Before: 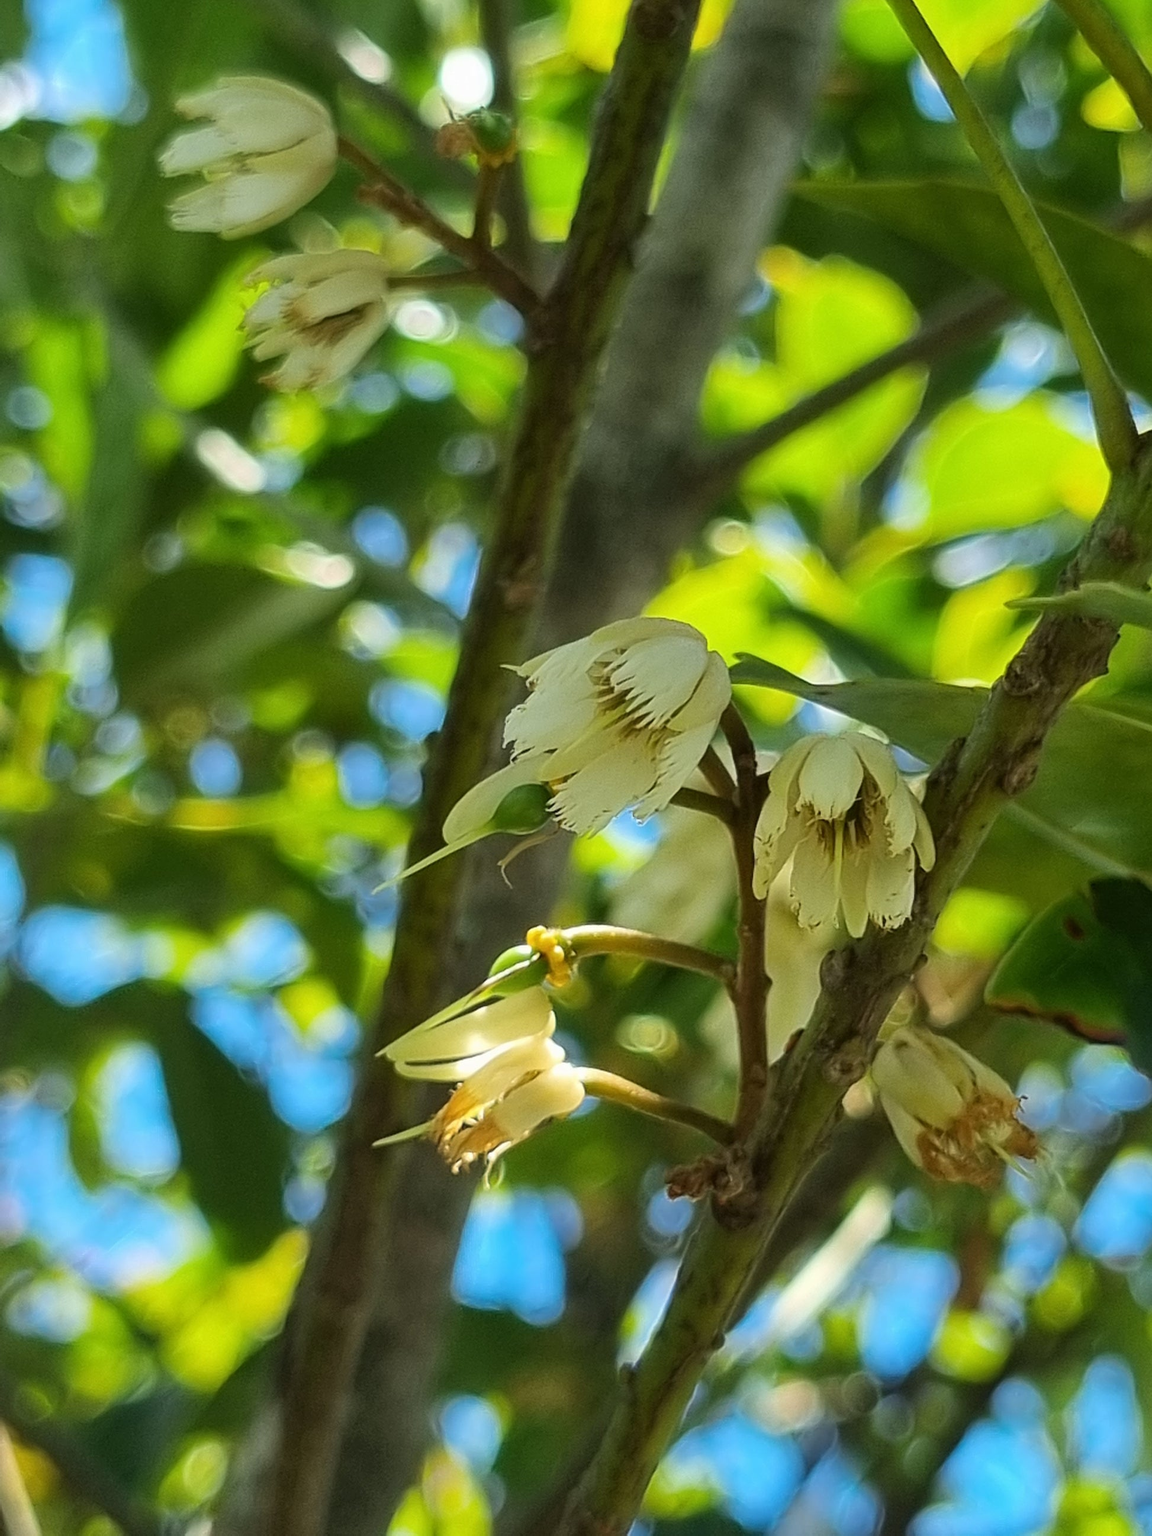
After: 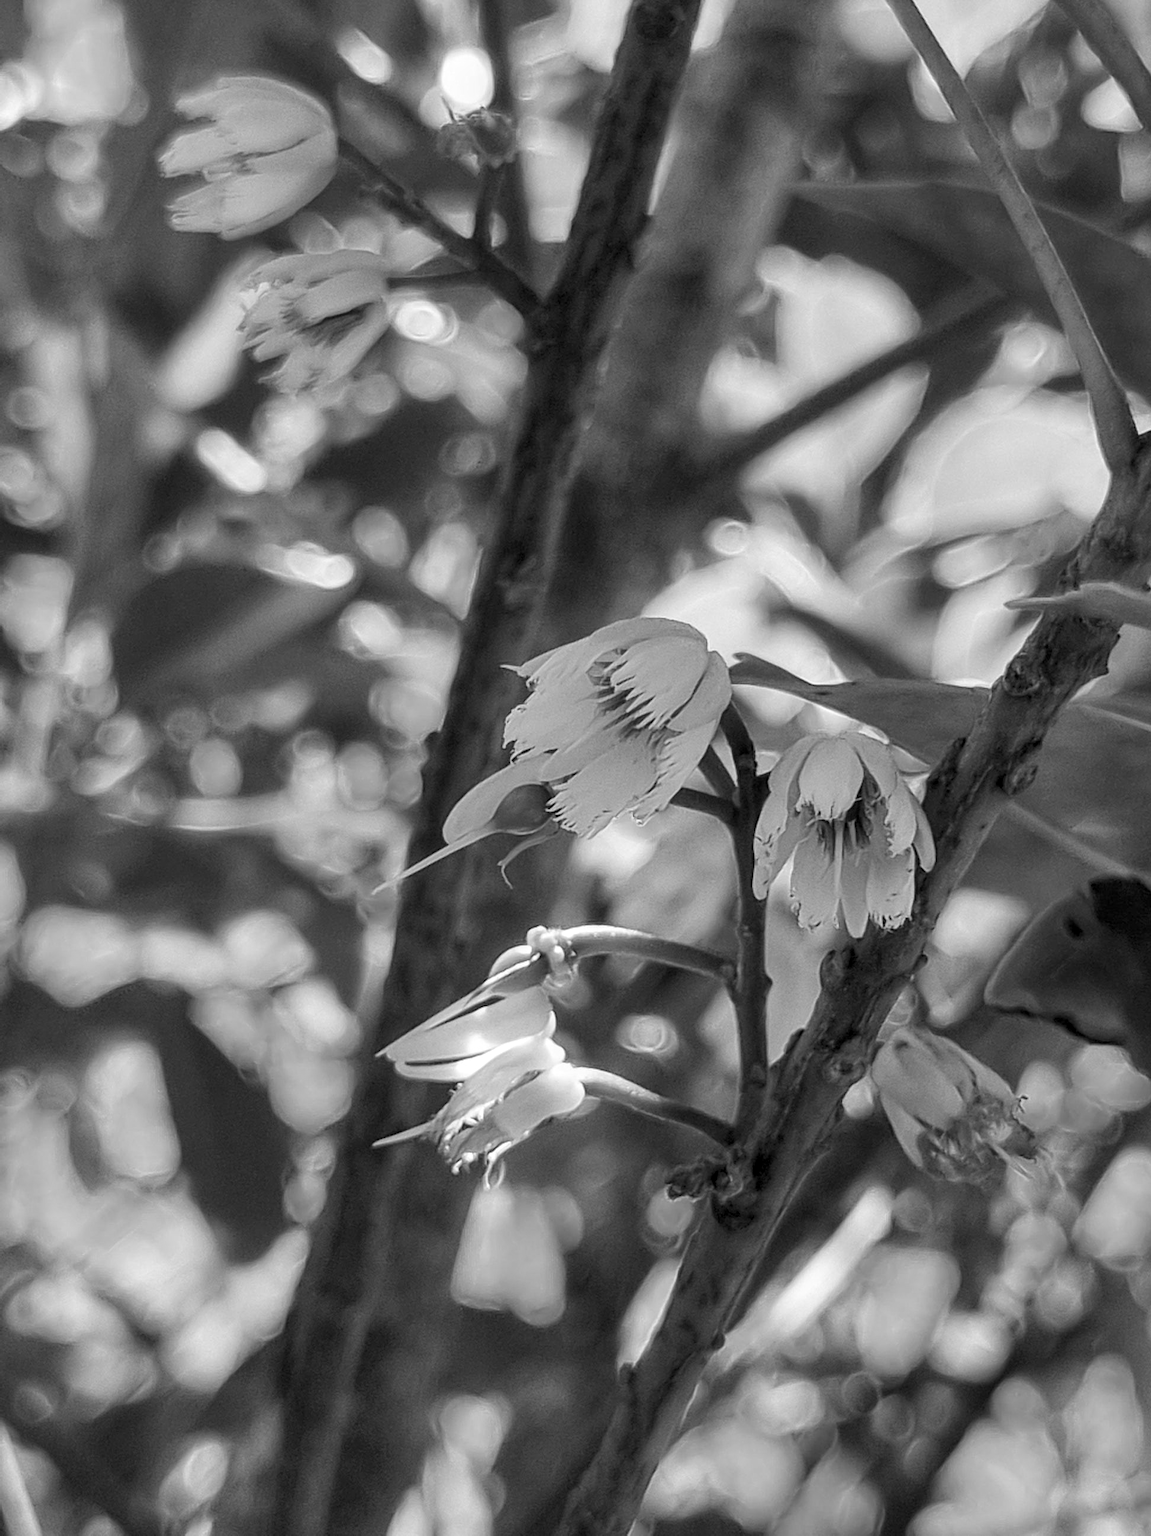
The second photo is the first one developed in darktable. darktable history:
local contrast: on, module defaults
exposure: black level correction 0.004, exposure 0.014 EV, compensate highlight preservation false
monochrome: a 32, b 64, size 2.3
